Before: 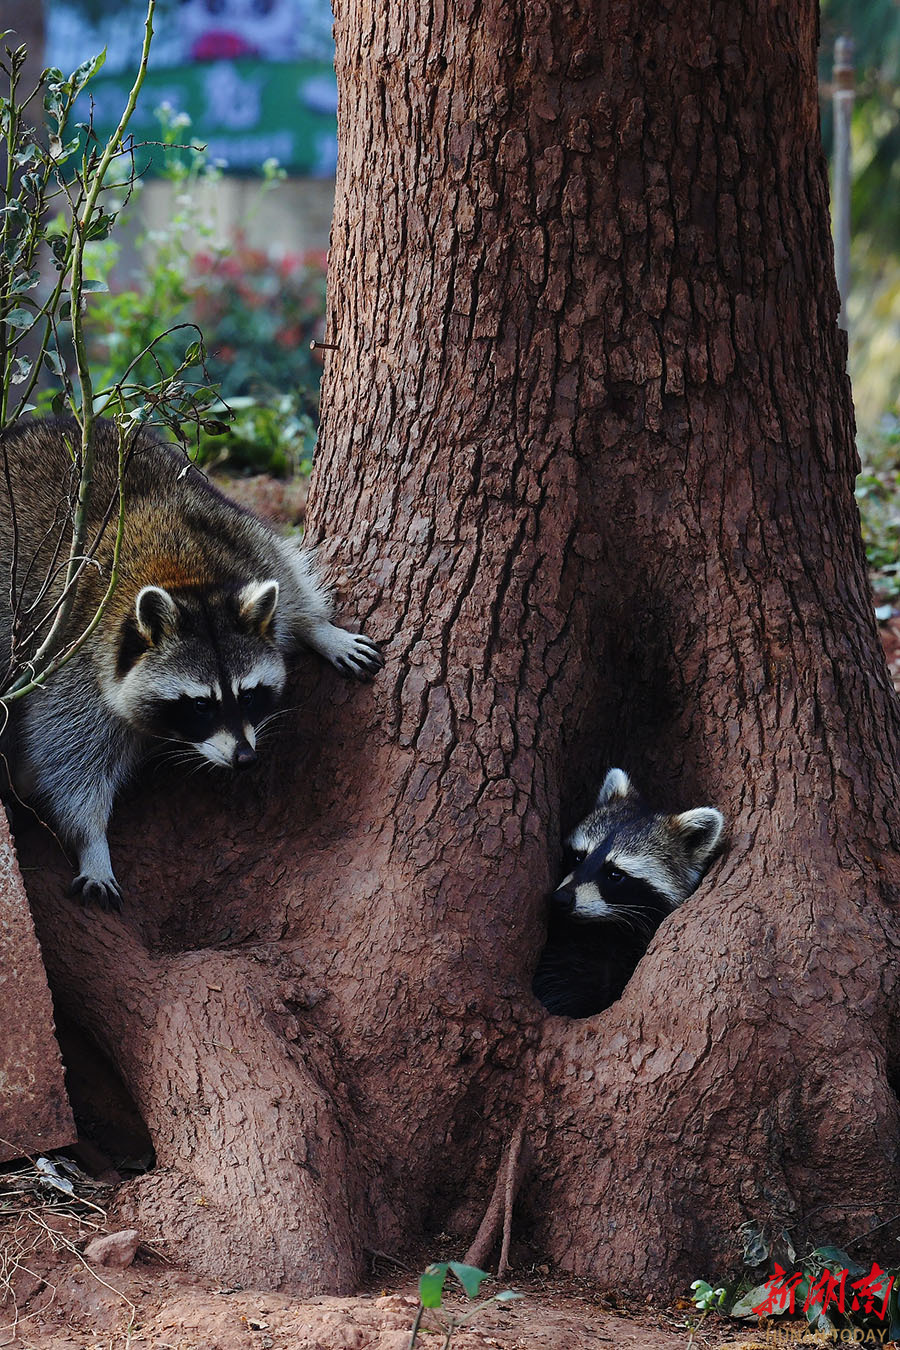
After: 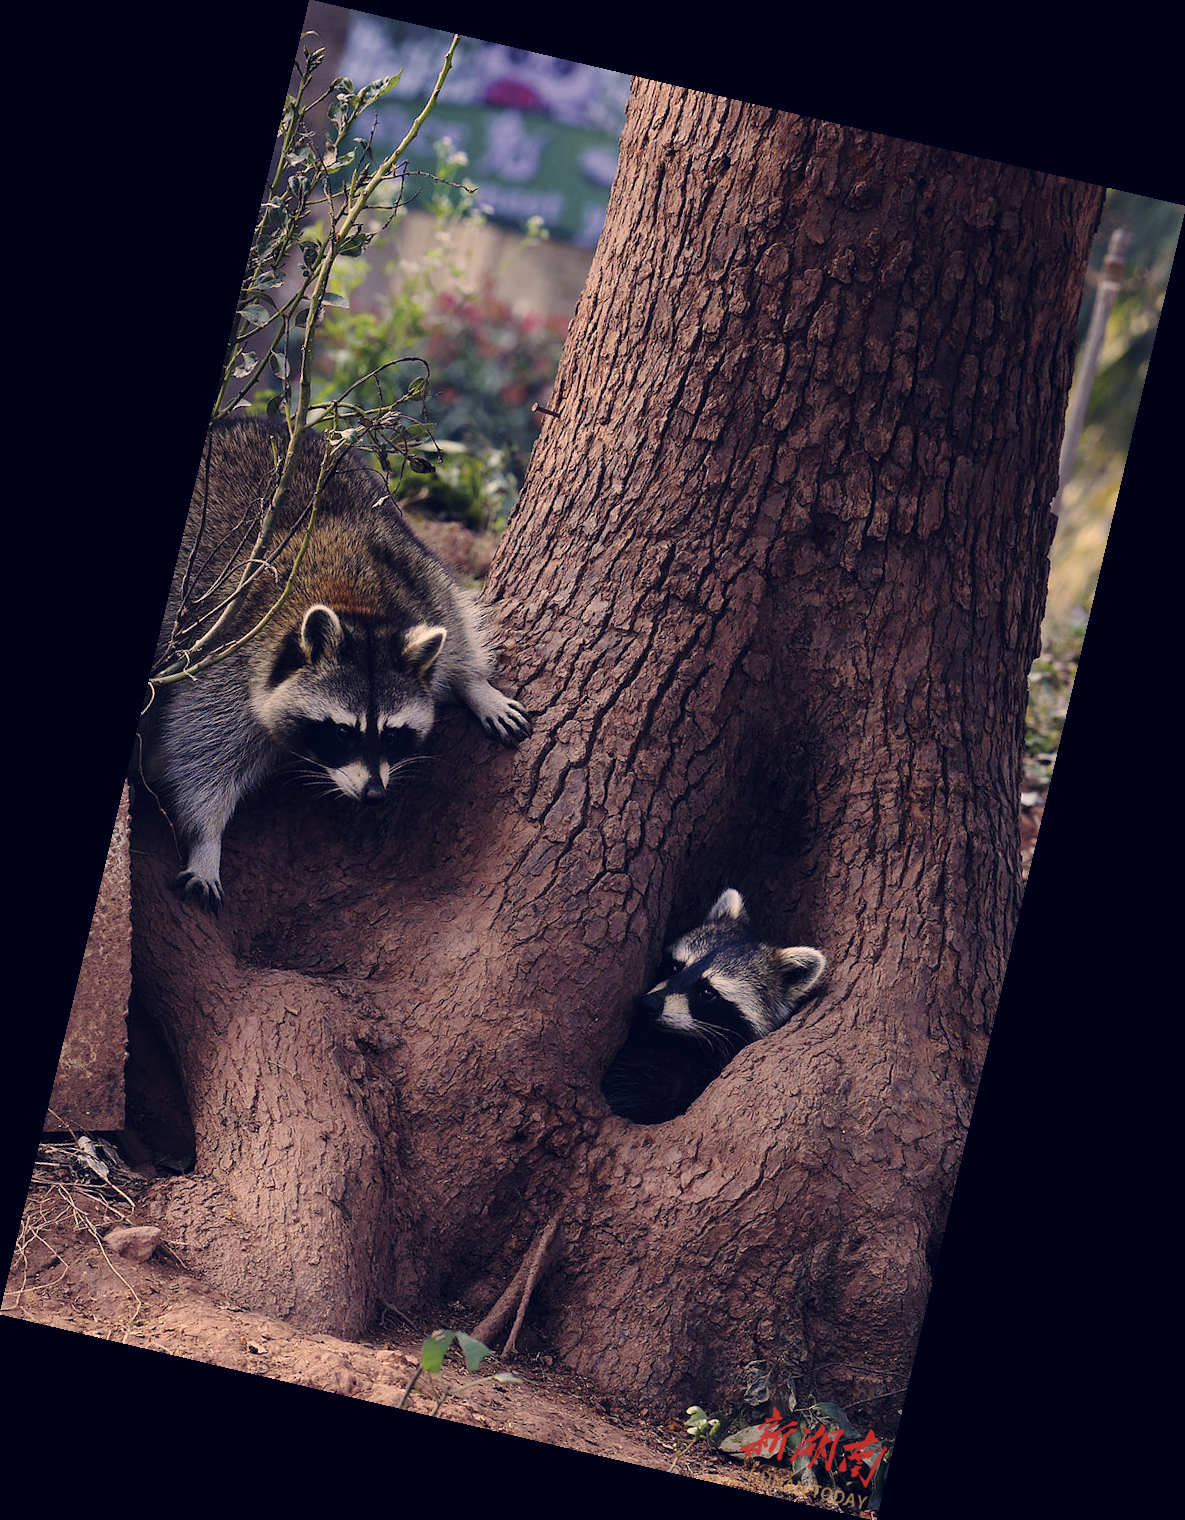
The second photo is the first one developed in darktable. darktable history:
white balance: red 0.978, blue 0.999
rotate and perspective: rotation 13.27°, automatic cropping off
color correction: highlights a* 19.59, highlights b* 27.49, shadows a* 3.46, shadows b* -17.28, saturation 0.73
